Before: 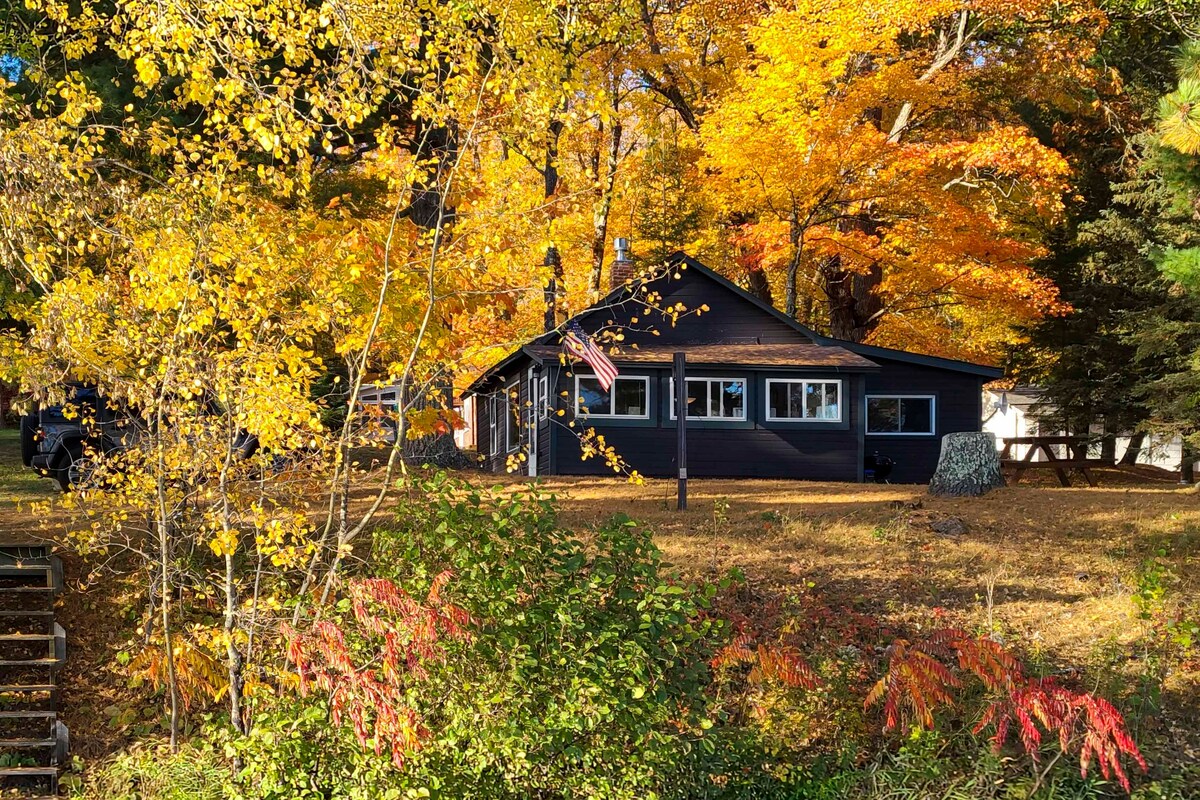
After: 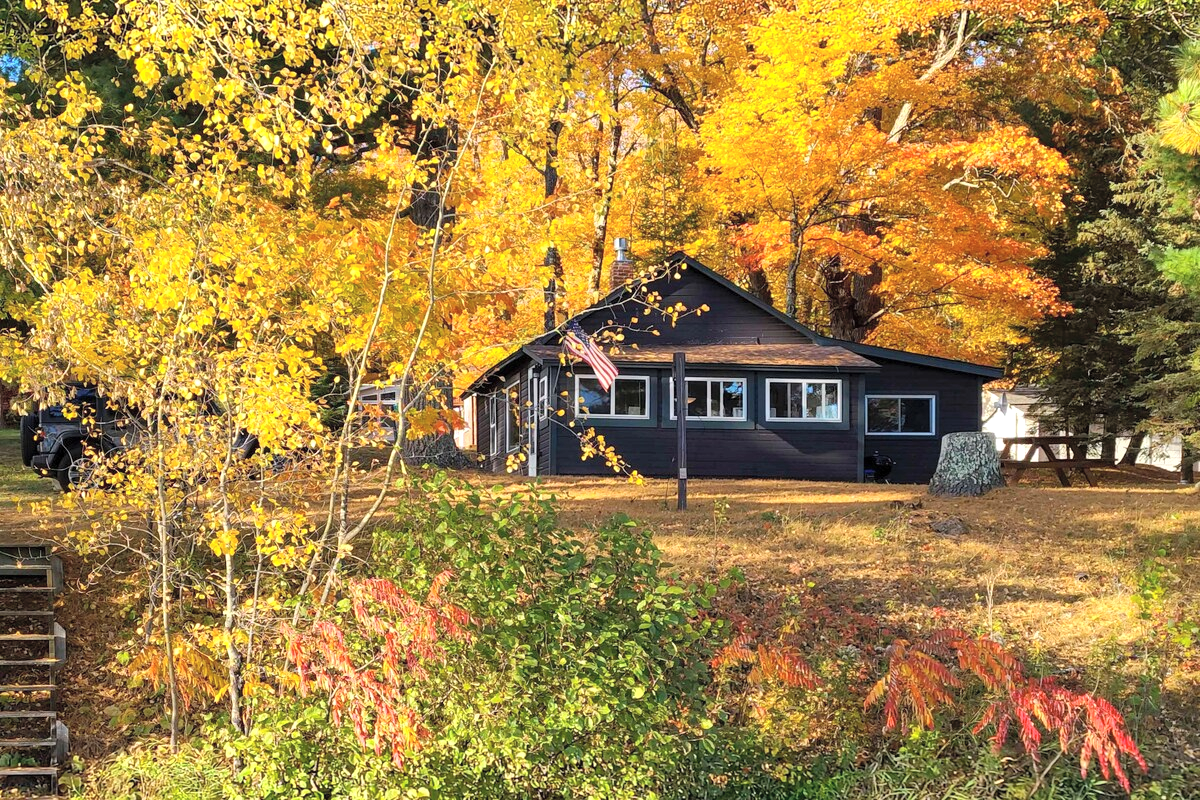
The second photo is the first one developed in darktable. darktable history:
contrast brightness saturation: brightness 0.15
exposure: exposure 0.225 EV, compensate highlight preservation false
